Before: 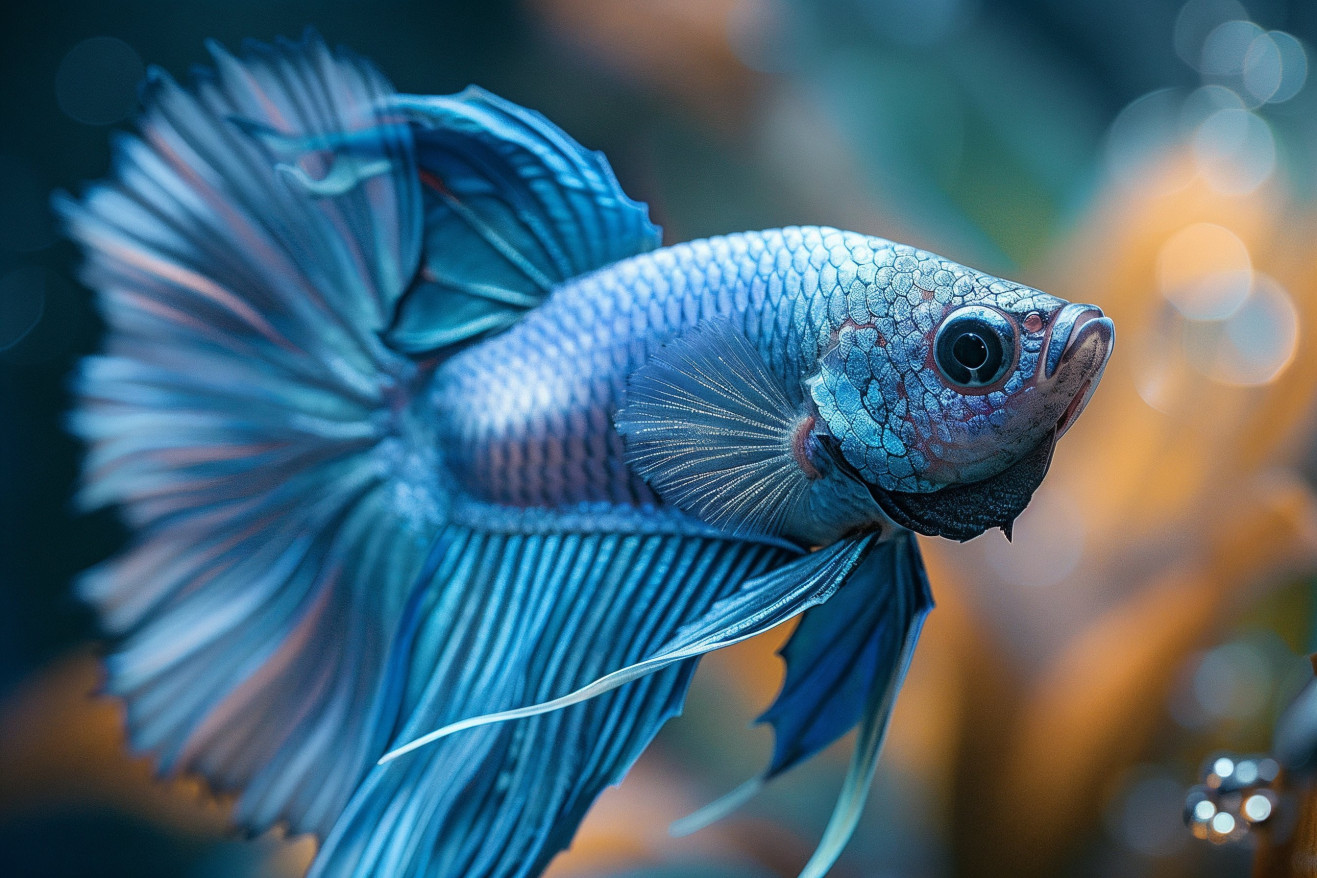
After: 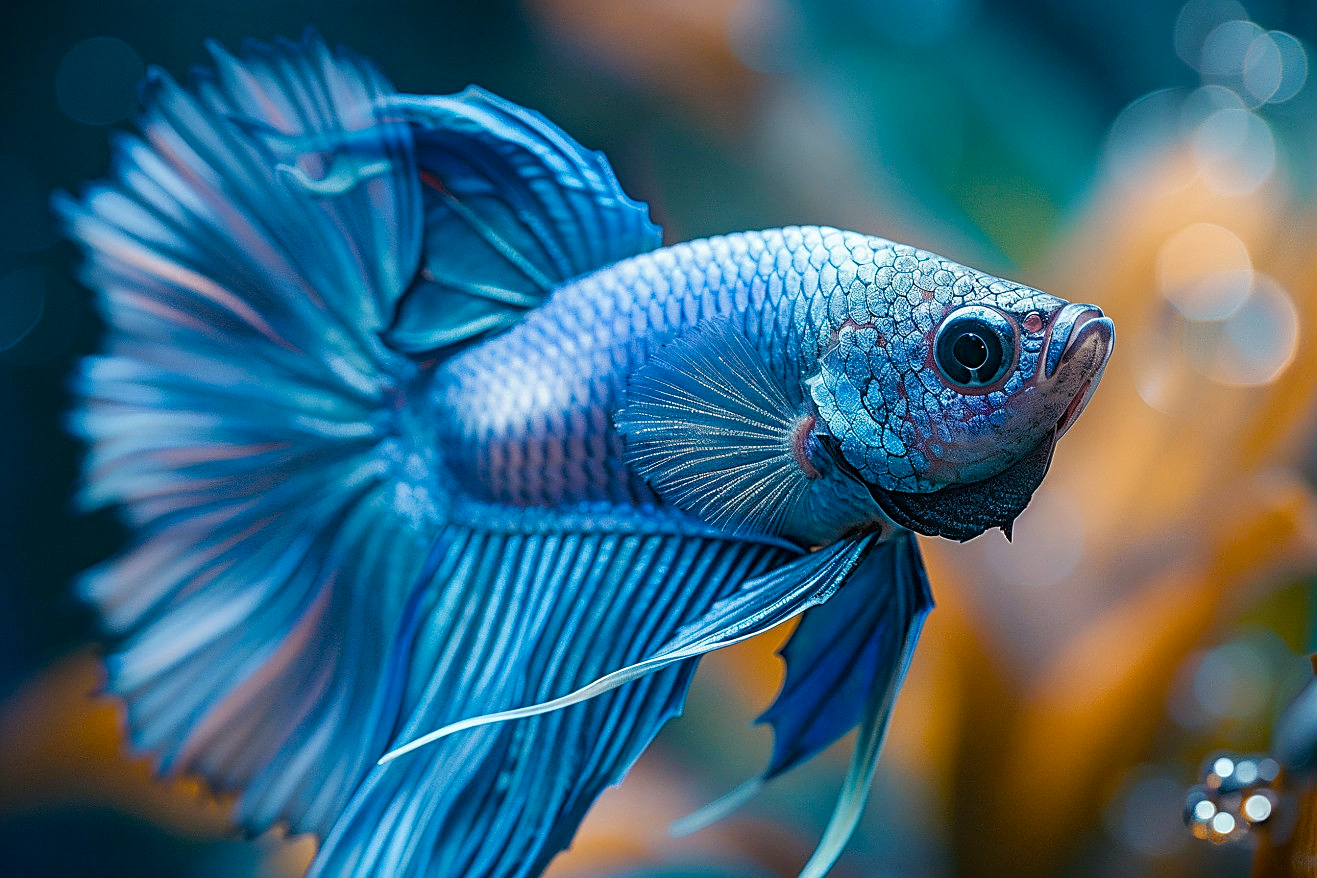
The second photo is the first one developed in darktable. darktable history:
color balance rgb: power › hue 328.59°, perceptual saturation grading › global saturation -0.008%, perceptual saturation grading › highlights -18.114%, perceptual saturation grading › mid-tones 33.146%, perceptual saturation grading › shadows 50.342%, global vibrance 9.743%
shadows and highlights: shadows 20.92, highlights -82.75, soften with gaussian
sharpen: on, module defaults
